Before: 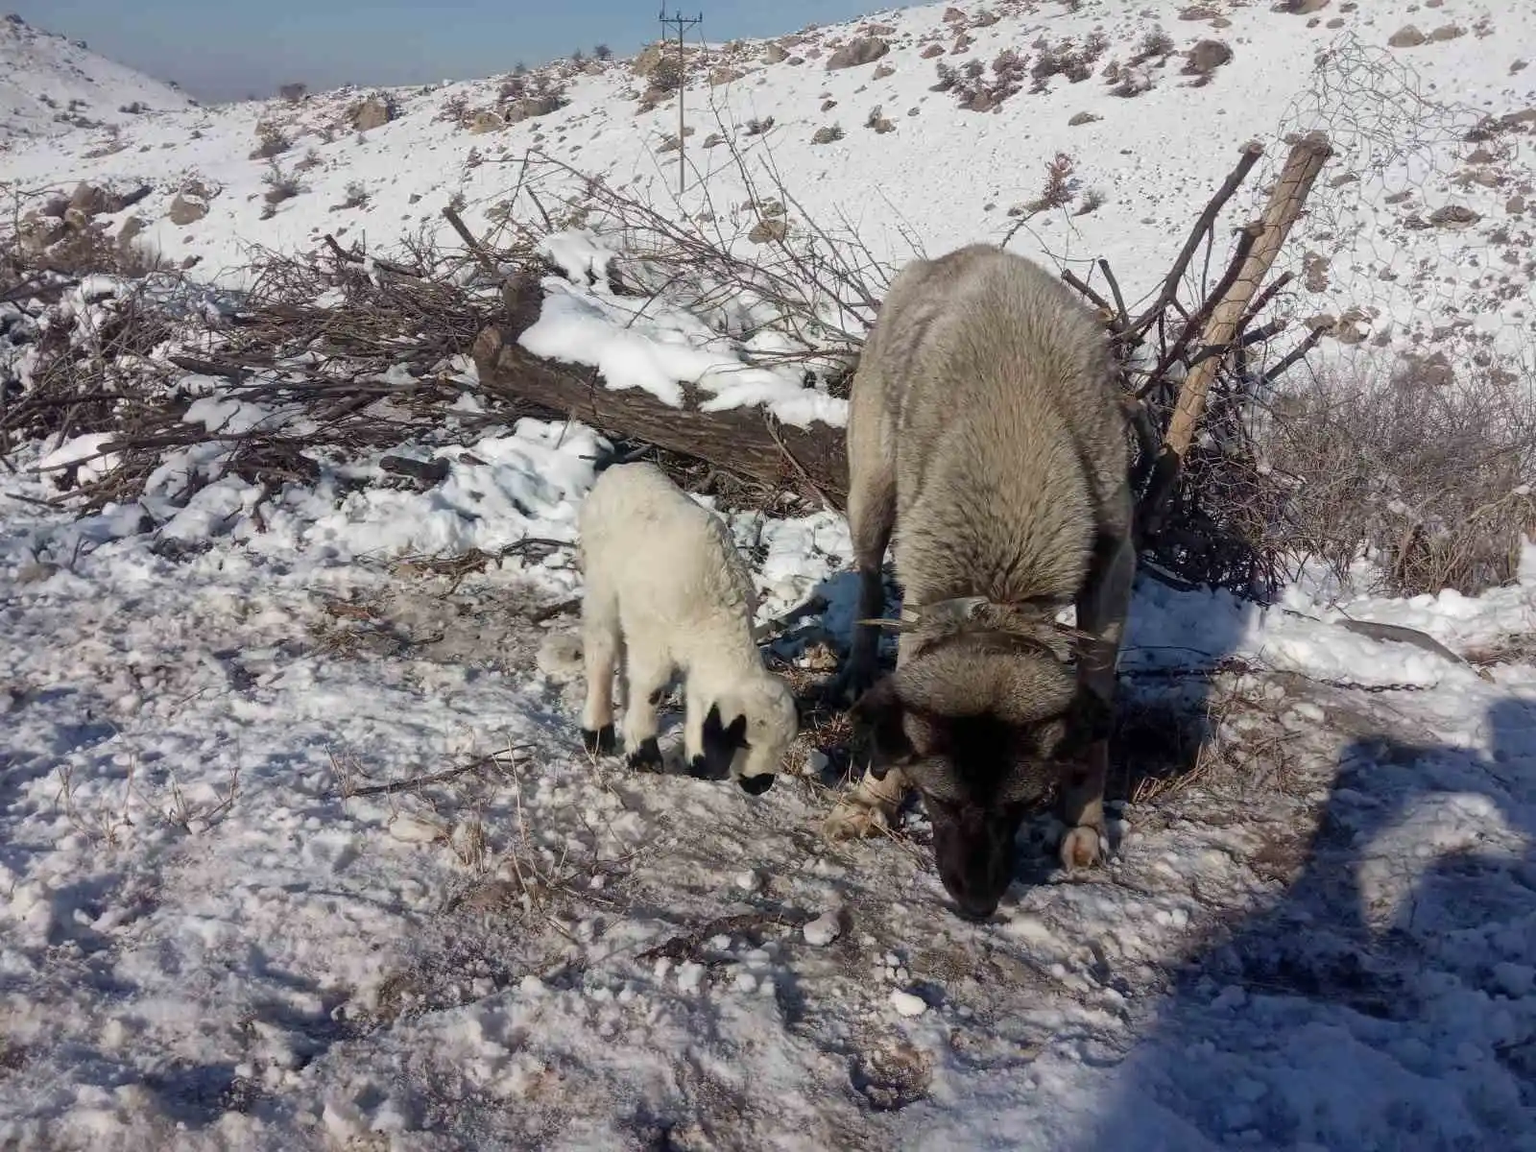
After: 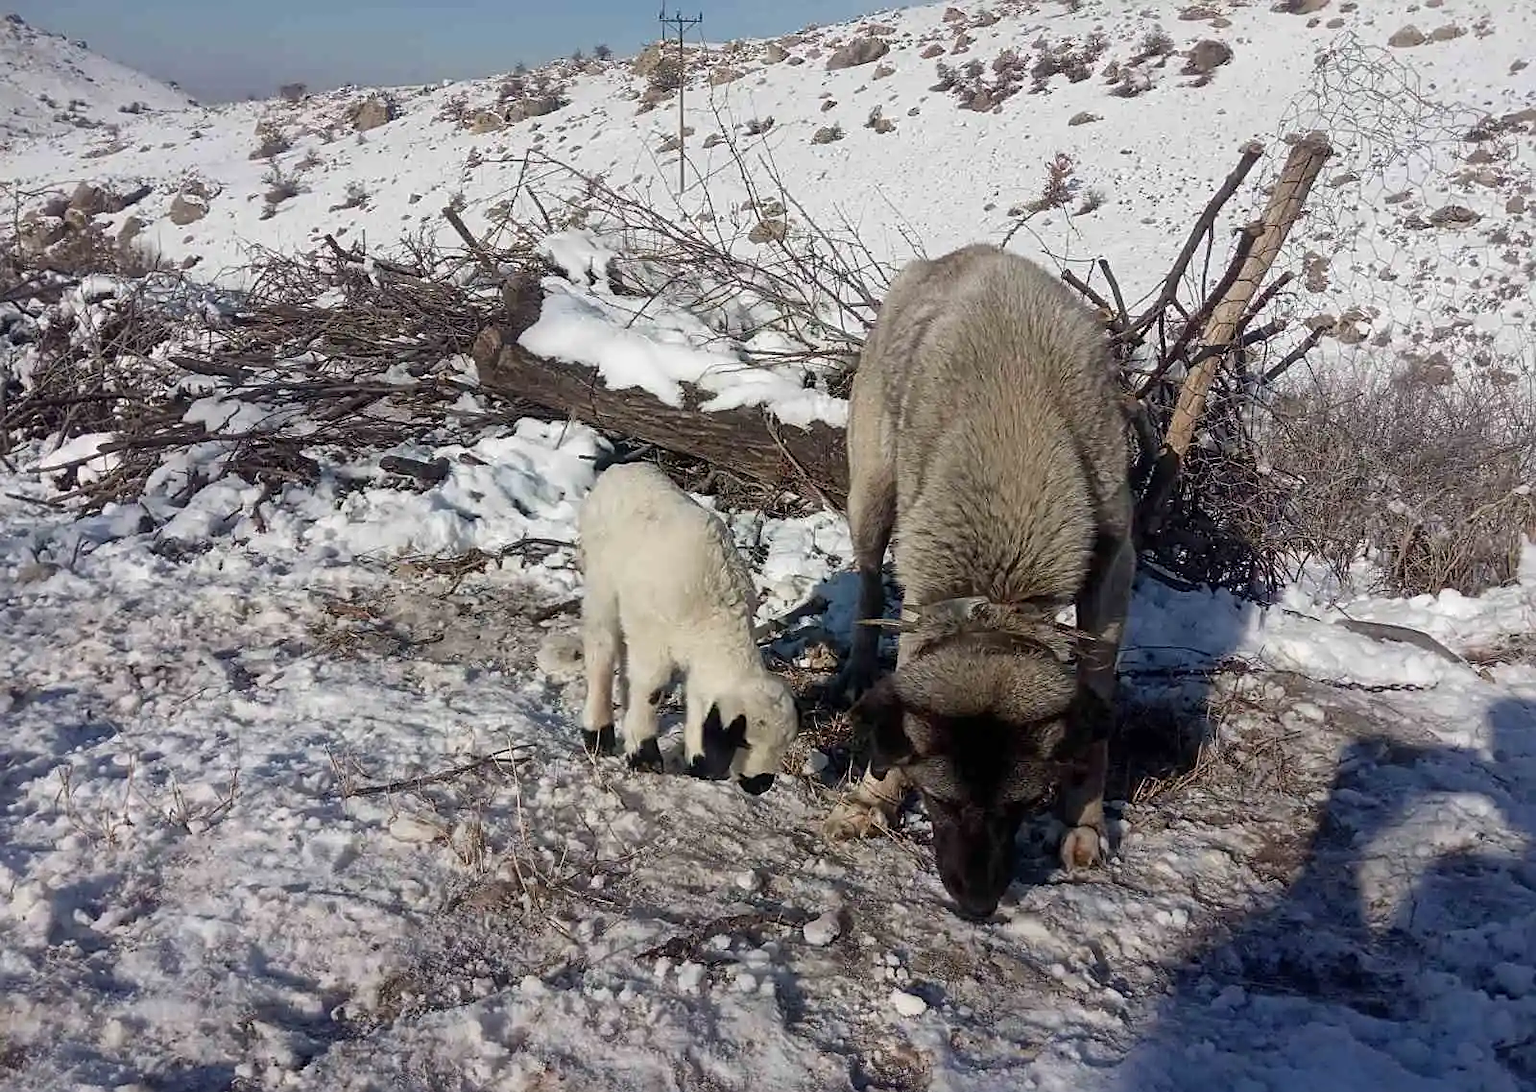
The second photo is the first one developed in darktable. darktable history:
crop and rotate: top 0%, bottom 5.097%
sharpen: on, module defaults
